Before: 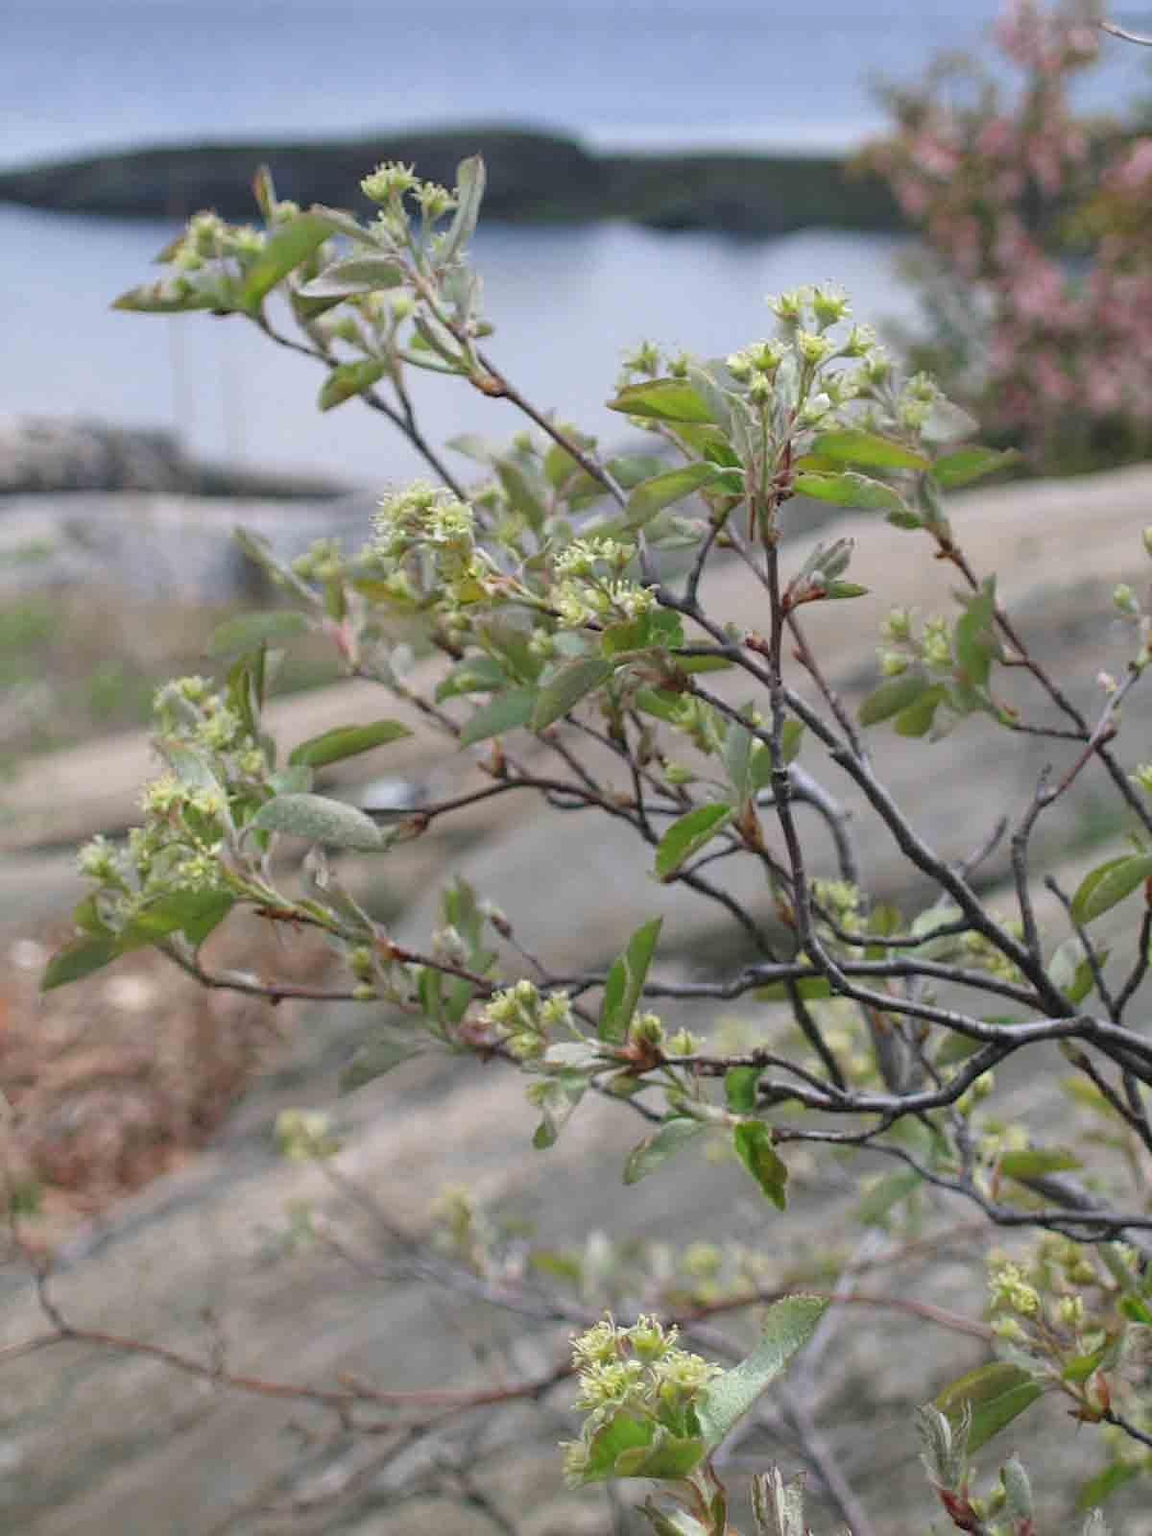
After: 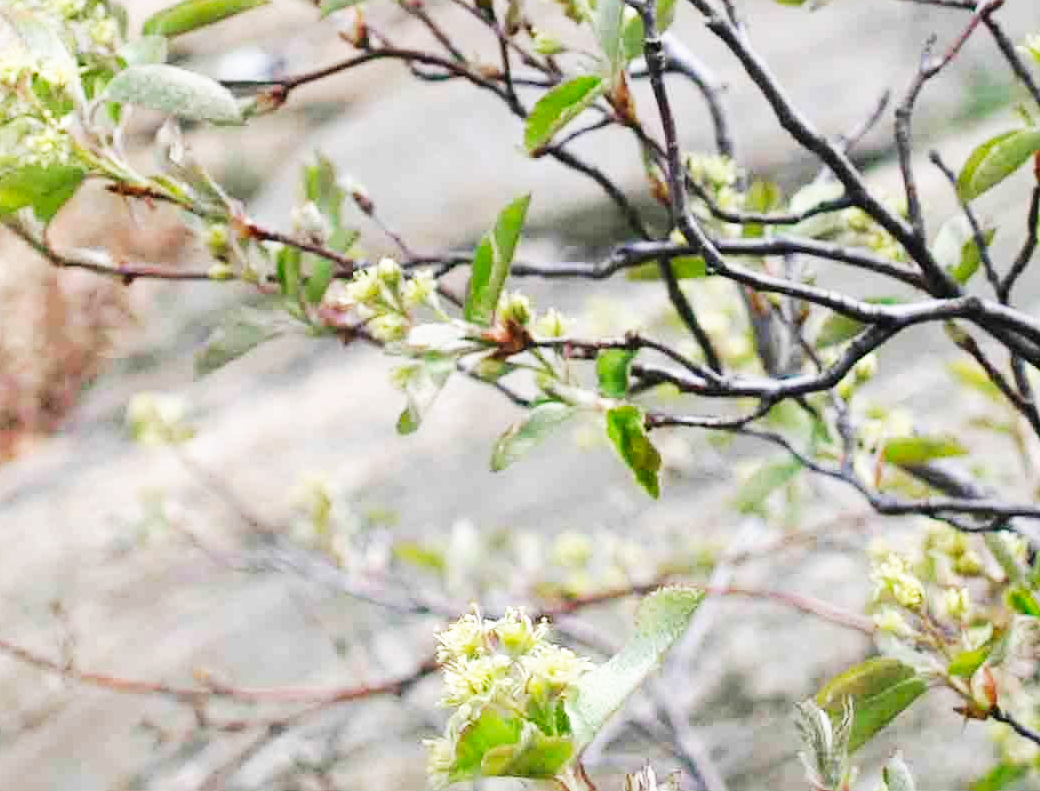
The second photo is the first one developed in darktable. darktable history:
crop and rotate: left 13.264%, top 47.74%, bottom 2.766%
base curve: curves: ch0 [(0, 0) (0.007, 0.004) (0.027, 0.03) (0.046, 0.07) (0.207, 0.54) (0.442, 0.872) (0.673, 0.972) (1, 1)], preserve colors none
